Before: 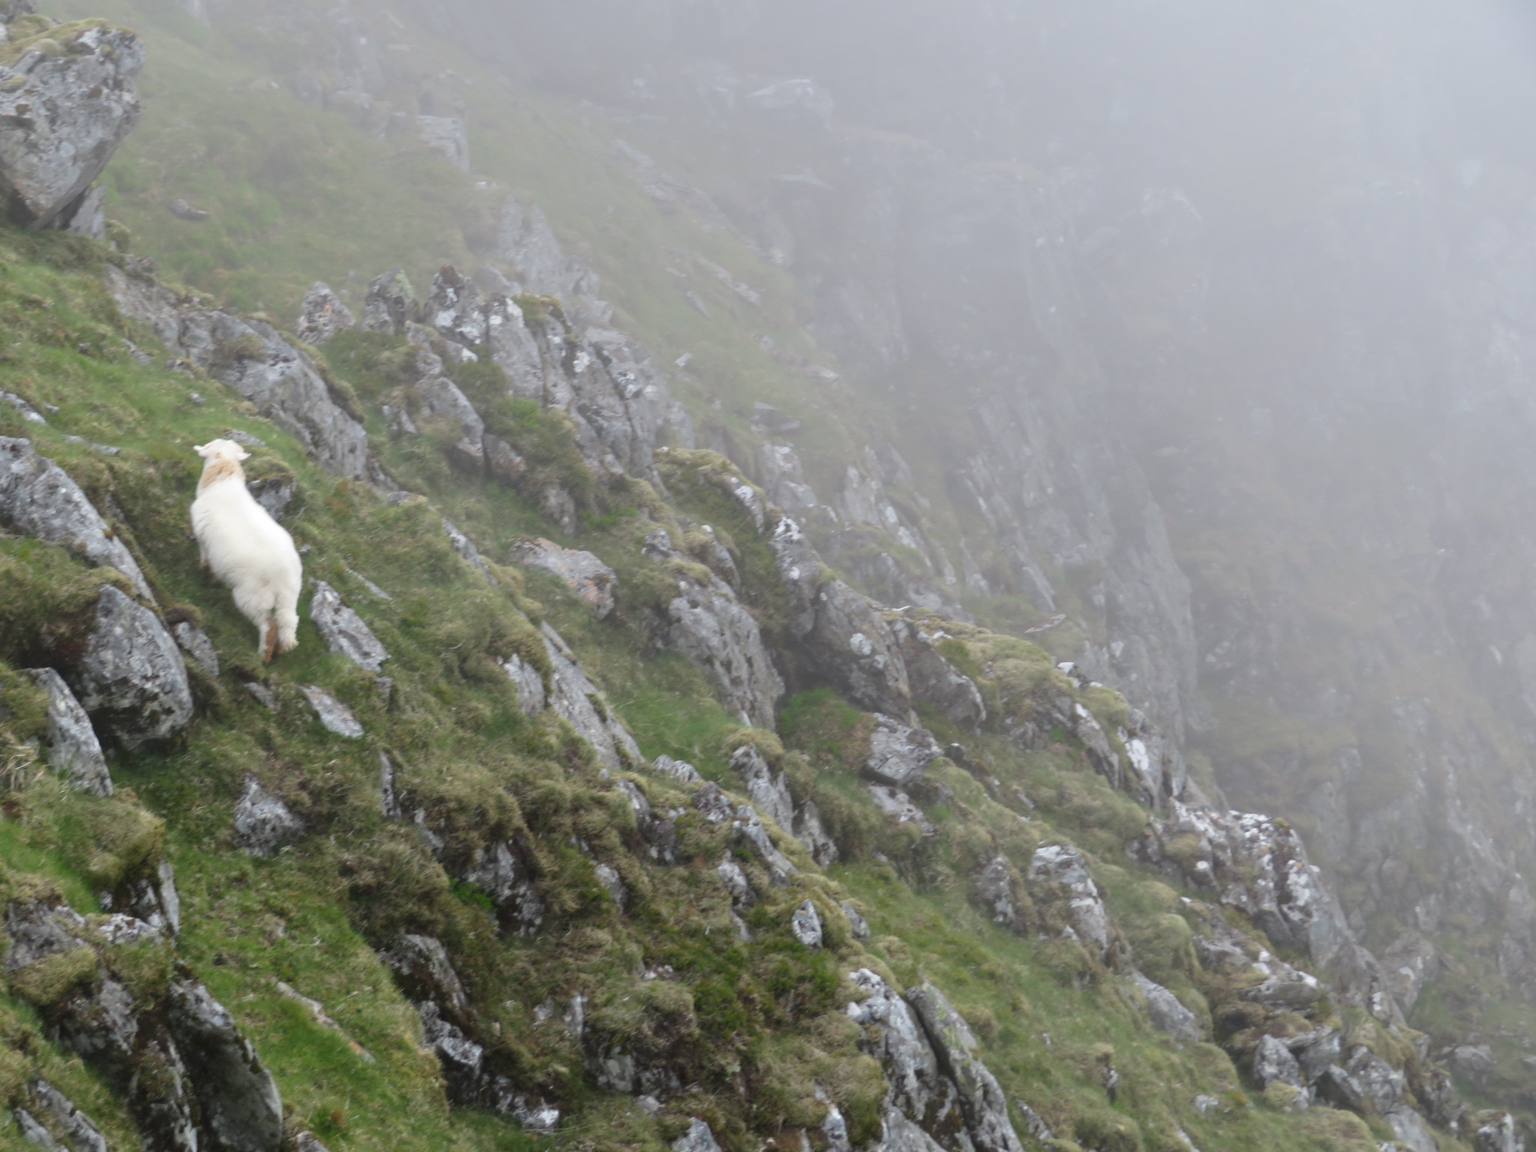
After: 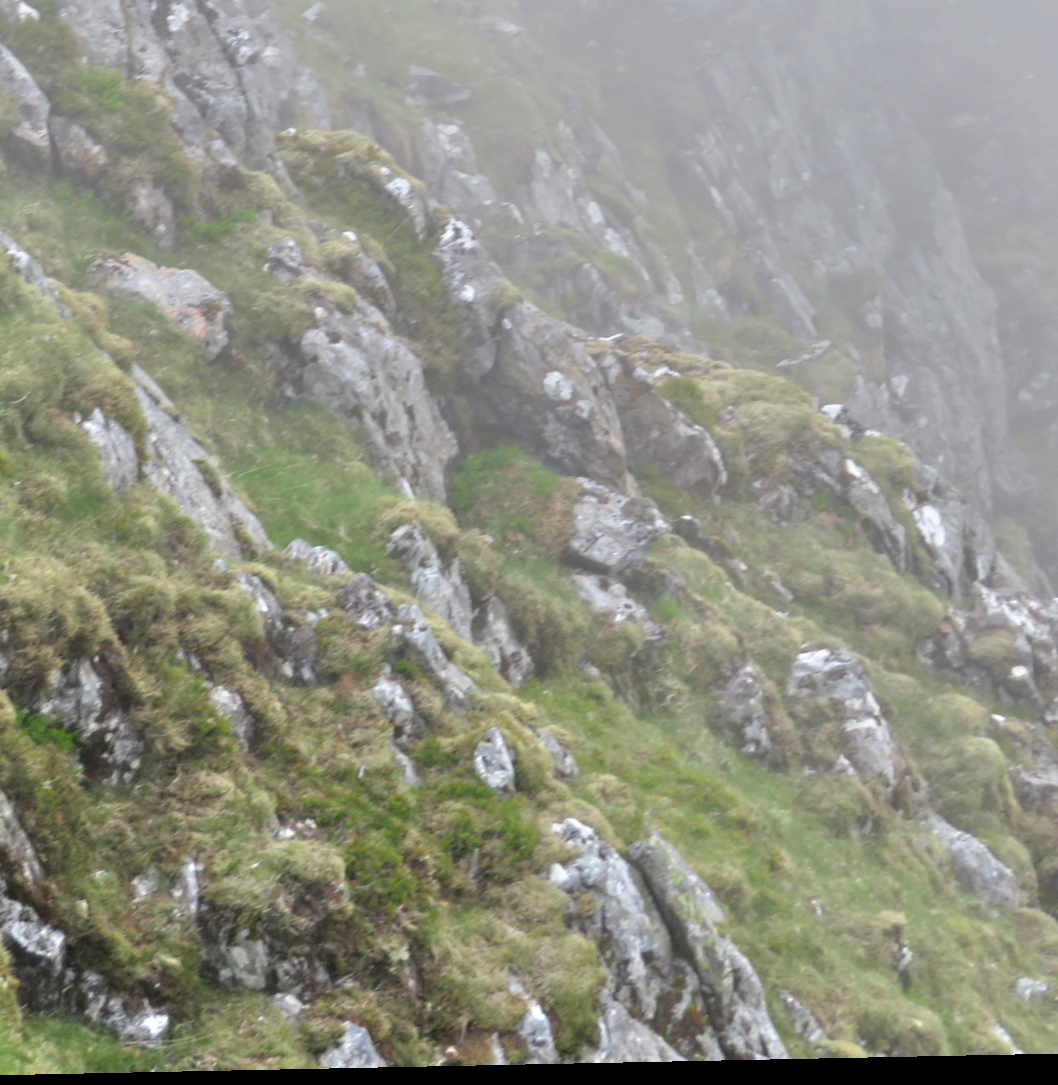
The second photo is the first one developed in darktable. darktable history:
tone equalizer: -7 EV 0.15 EV, -6 EV 0.6 EV, -5 EV 1.15 EV, -4 EV 1.33 EV, -3 EV 1.15 EV, -2 EV 0.6 EV, -1 EV 0.15 EV, mask exposure compensation -0.5 EV
rotate and perspective: rotation -1.17°, automatic cropping off
crop and rotate: left 29.237%, top 31.152%, right 19.807%
